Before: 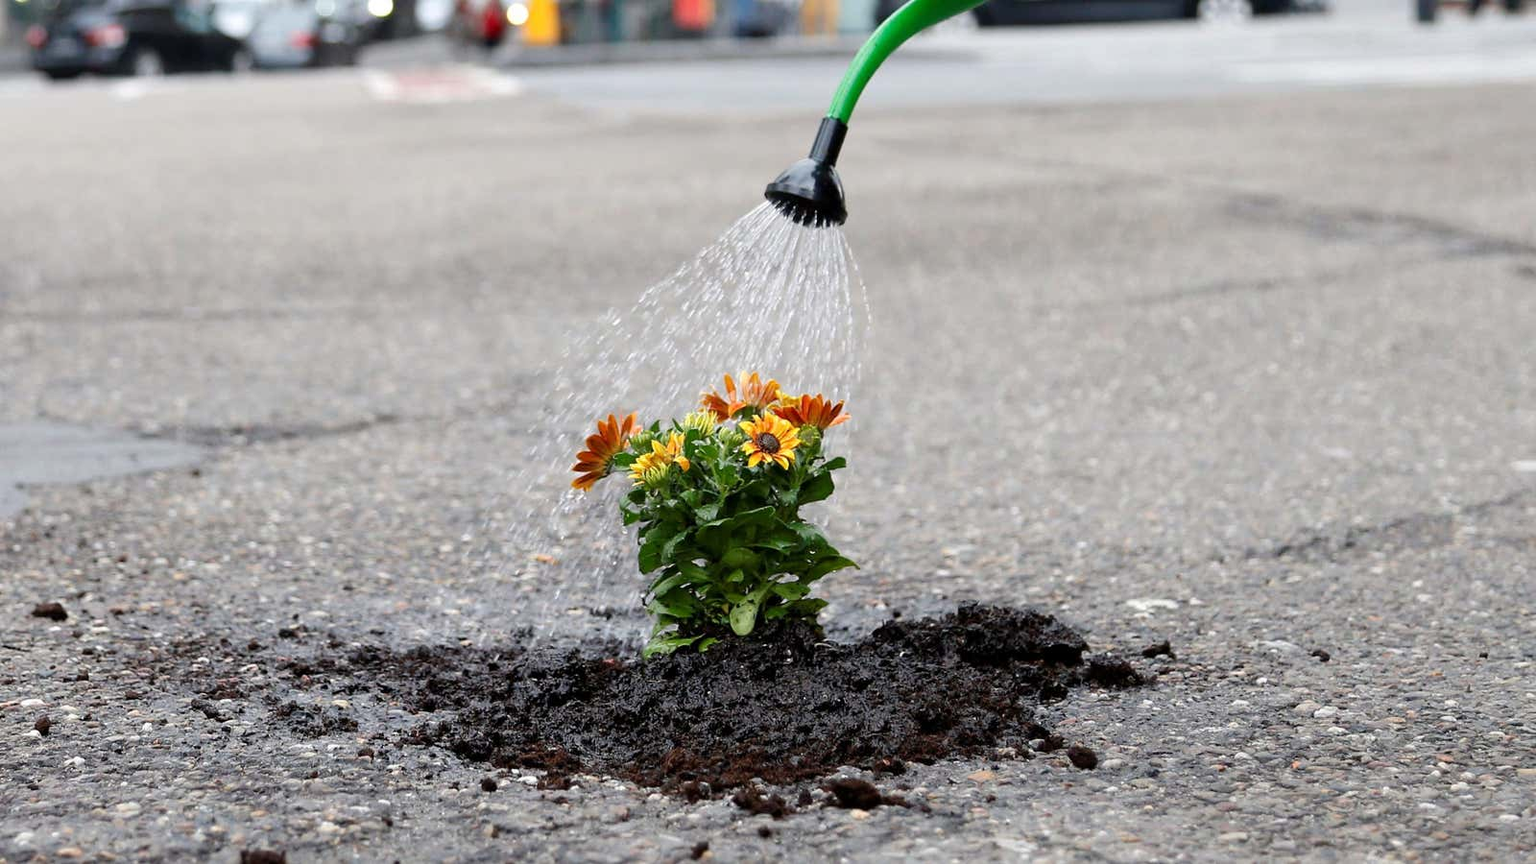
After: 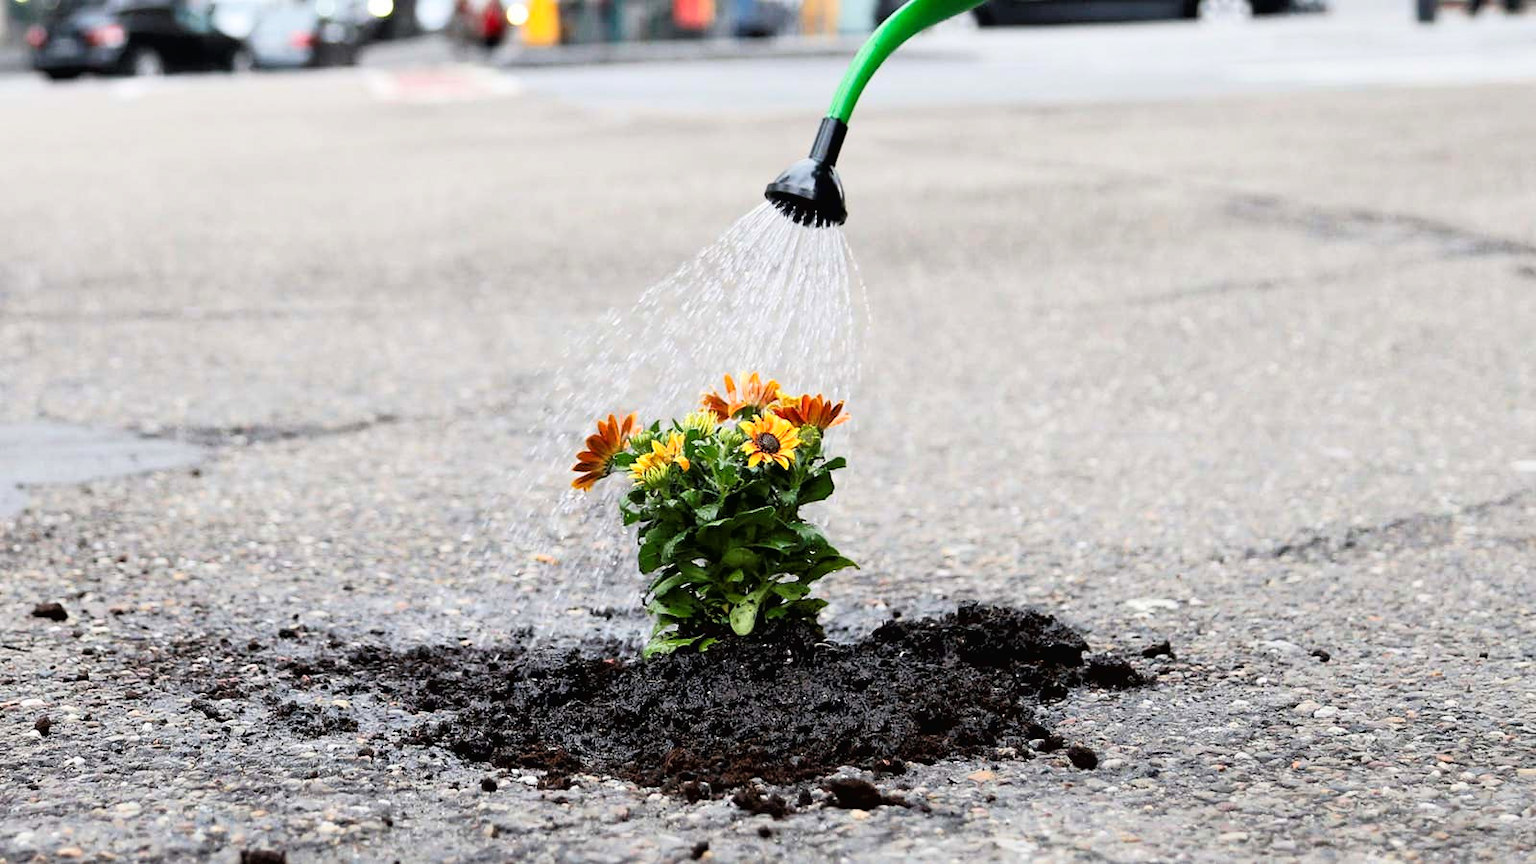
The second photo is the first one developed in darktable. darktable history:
tone curve: curves: ch0 [(0, 0.013) (0.054, 0.018) (0.205, 0.191) (0.289, 0.292) (0.39, 0.424) (0.493, 0.551) (0.647, 0.752) (0.796, 0.887) (1, 0.998)]; ch1 [(0, 0) (0.371, 0.339) (0.477, 0.452) (0.494, 0.495) (0.501, 0.501) (0.51, 0.516) (0.54, 0.557) (0.572, 0.605) (0.66, 0.701) (0.783, 0.804) (1, 1)]; ch2 [(0, 0) (0.32, 0.281) (0.403, 0.399) (0.441, 0.428) (0.47, 0.469) (0.498, 0.496) (0.524, 0.543) (0.551, 0.579) (0.633, 0.665) (0.7, 0.711) (1, 1)], color space Lab, linked channels, preserve colors none
